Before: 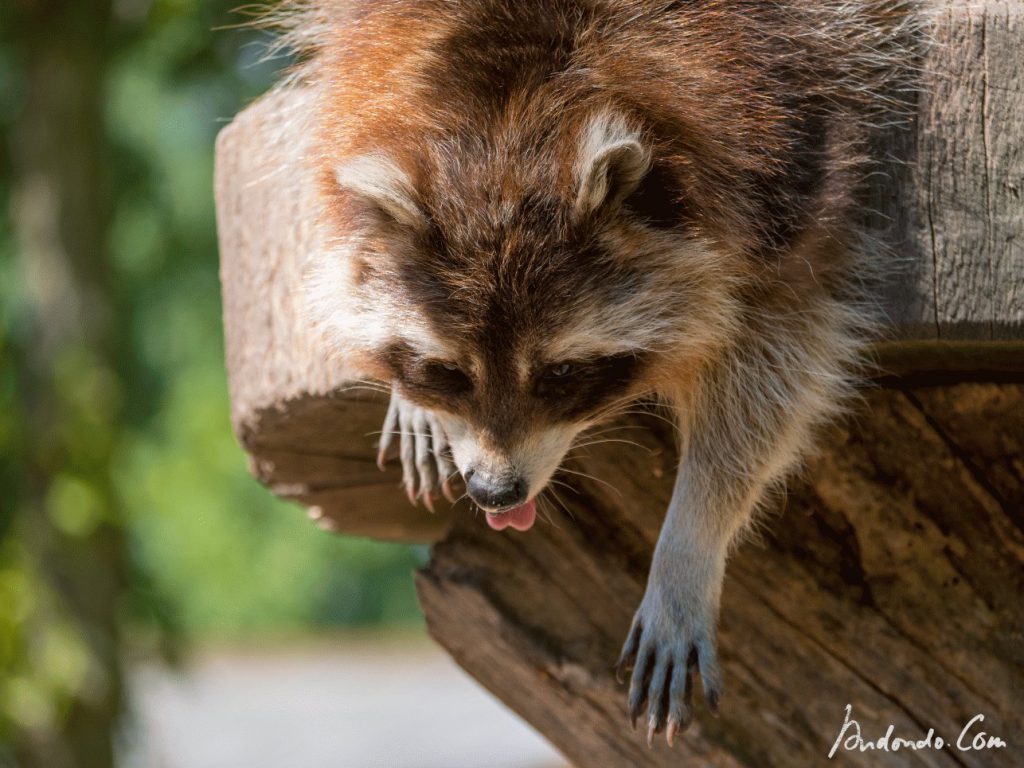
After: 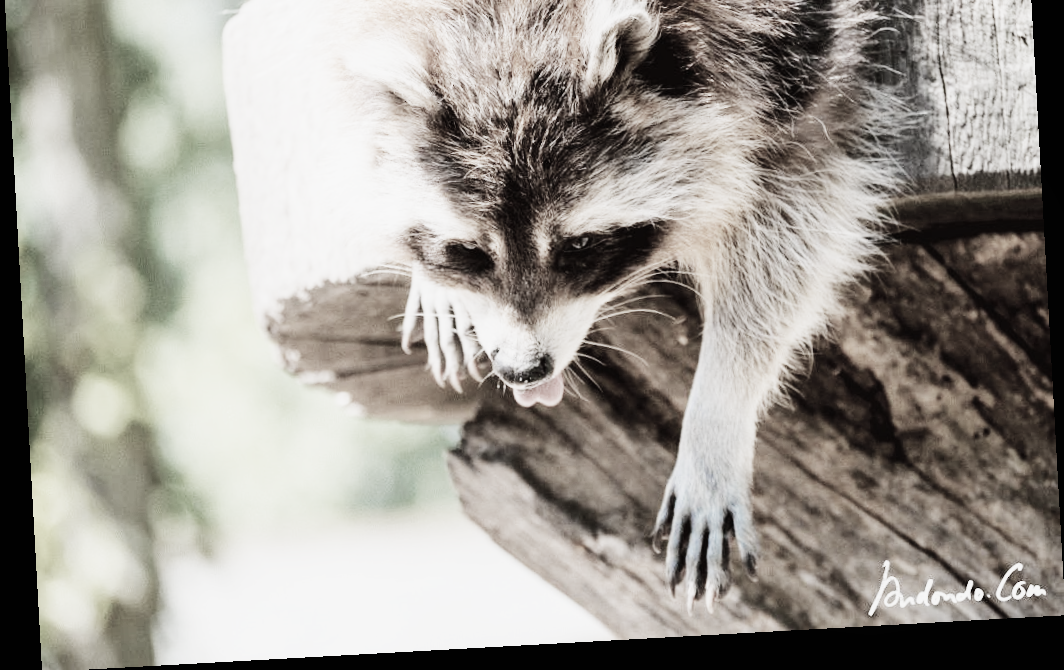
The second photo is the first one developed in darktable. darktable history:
exposure: exposure 2 EV, compensate exposure bias true, compensate highlight preservation false
tone equalizer: -8 EV -1.08 EV, -7 EV -1.01 EV, -6 EV -0.867 EV, -5 EV -0.578 EV, -3 EV 0.578 EV, -2 EV 0.867 EV, -1 EV 1.01 EV, +0 EV 1.08 EV, edges refinement/feathering 500, mask exposure compensation -1.57 EV, preserve details no
crop and rotate: top 18.507%
color balance rgb: perceptual saturation grading › global saturation -27.94%, hue shift -2.27°, contrast -21.26%
rotate and perspective: rotation -3.18°, automatic cropping off
local contrast: mode bilateral grid, contrast 100, coarseness 100, detail 94%, midtone range 0.2
color zones: curves: ch1 [(0.238, 0.163) (0.476, 0.2) (0.733, 0.322) (0.848, 0.134)]
sigmoid: contrast 1.7, skew -0.2, preserve hue 0%, red attenuation 0.1, red rotation 0.035, green attenuation 0.1, green rotation -0.017, blue attenuation 0.15, blue rotation -0.052, base primaries Rec2020
